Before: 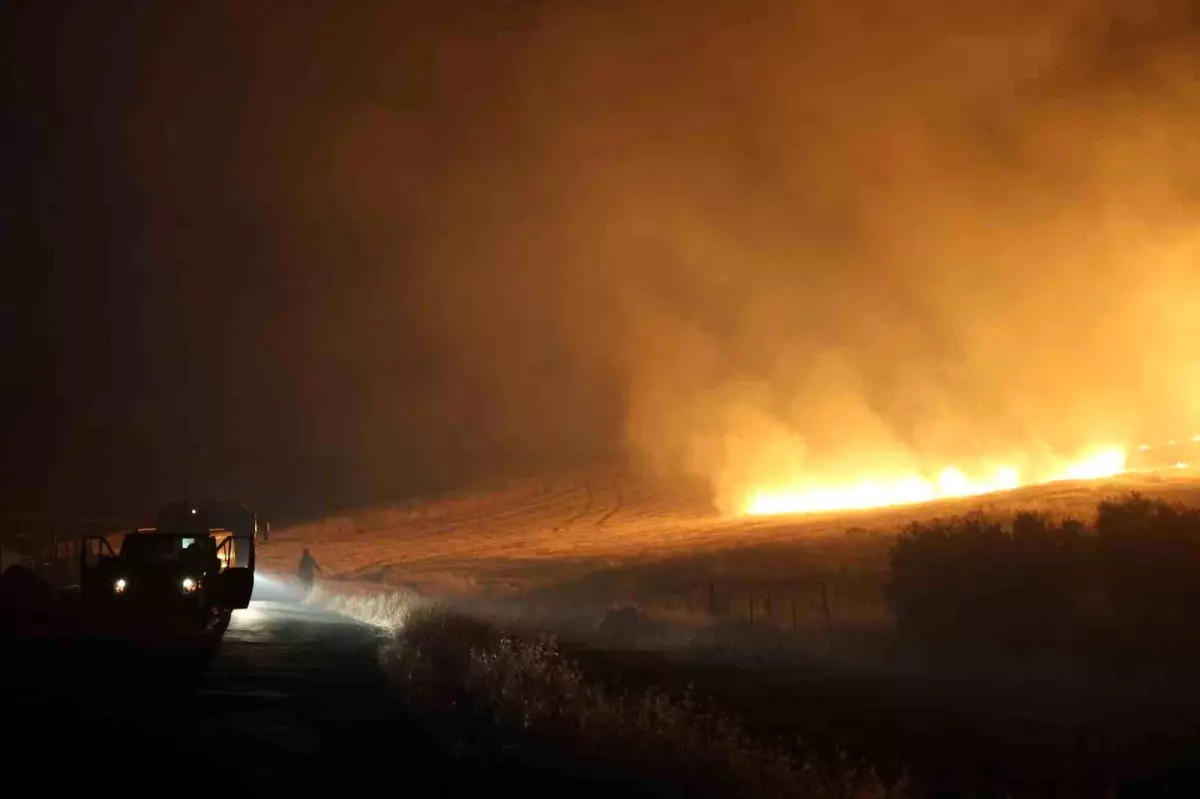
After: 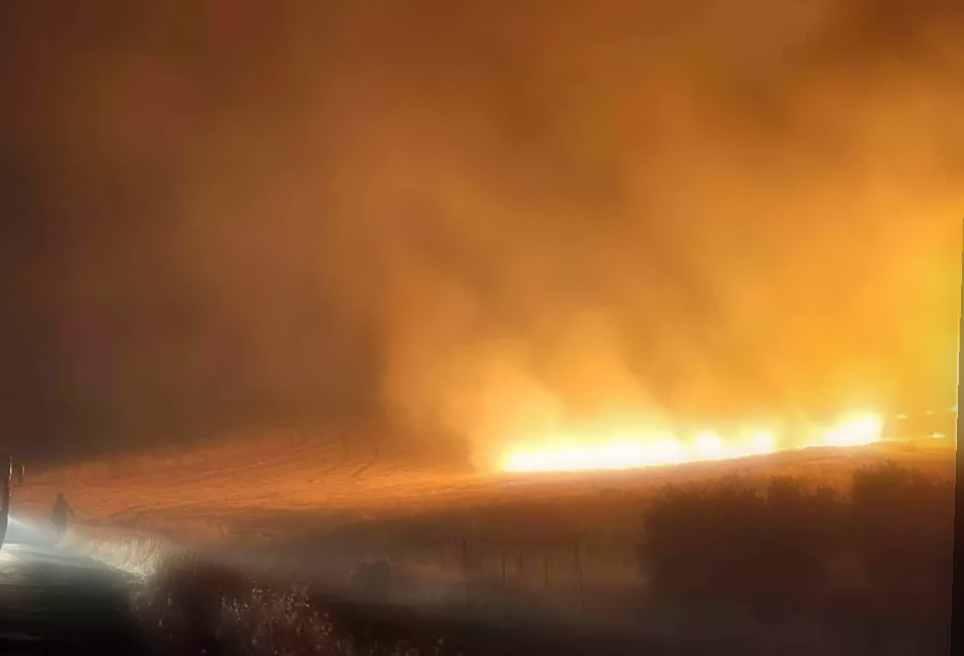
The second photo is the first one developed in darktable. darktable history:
crop and rotate: left 20.74%, top 7.912%, right 0.375%, bottom 13.378%
shadows and highlights: on, module defaults
local contrast: on, module defaults
rotate and perspective: rotation 1.72°, automatic cropping off
soften: on, module defaults
tone equalizer: -8 EV 0.06 EV, smoothing diameter 25%, edges refinement/feathering 10, preserve details guided filter
sharpen: on, module defaults
